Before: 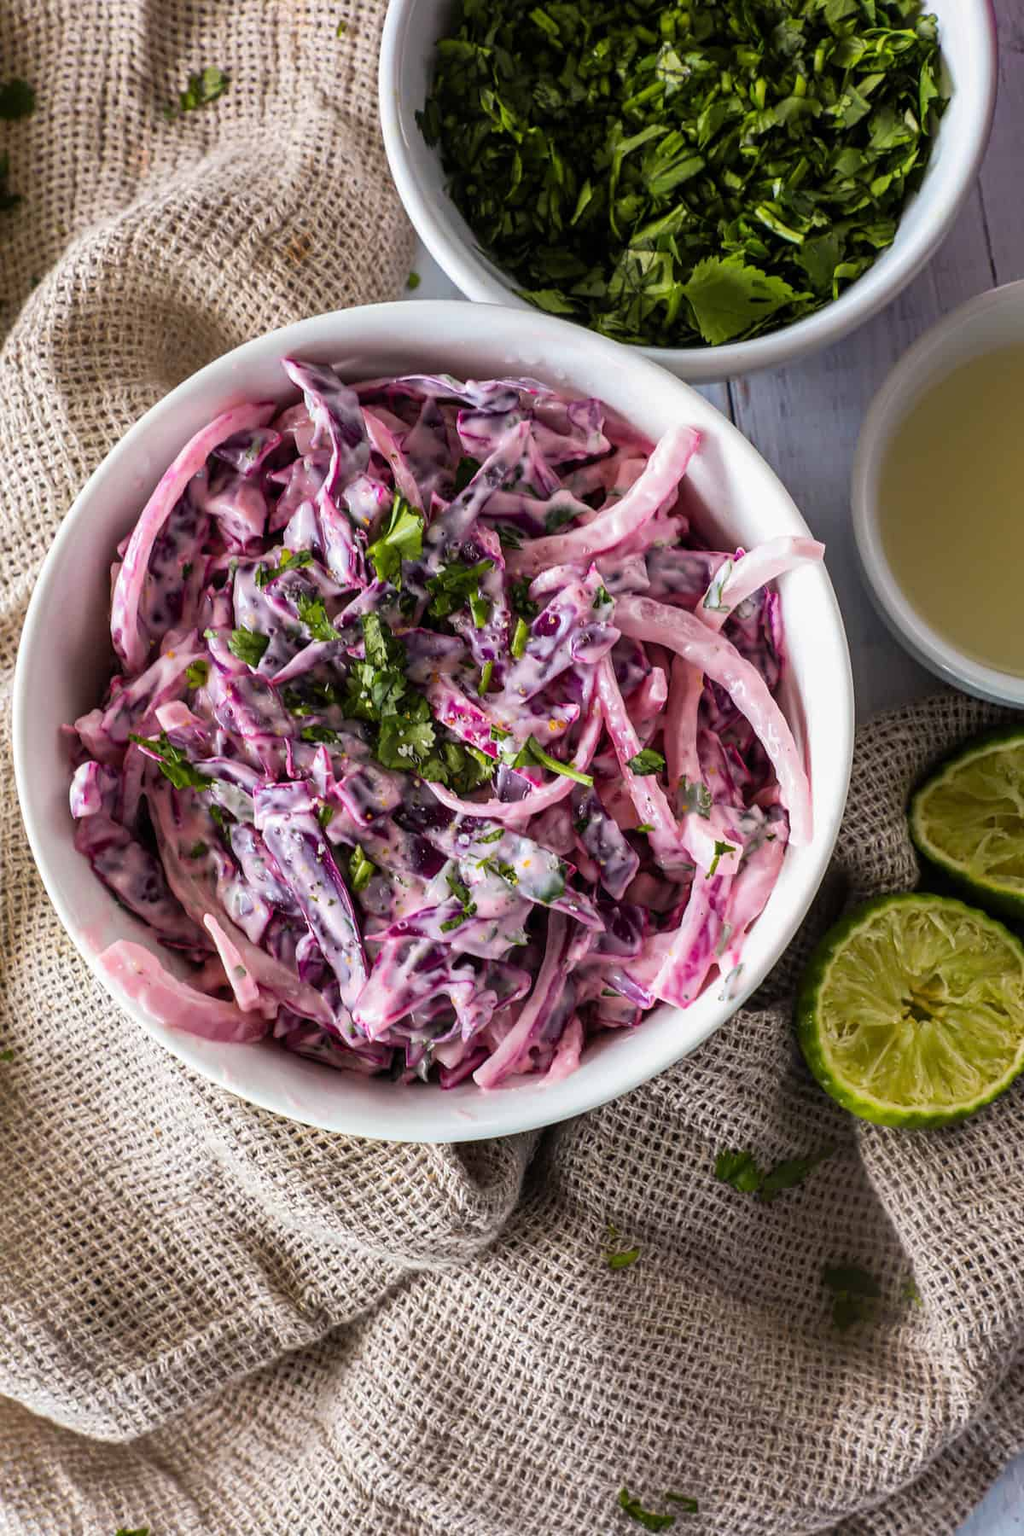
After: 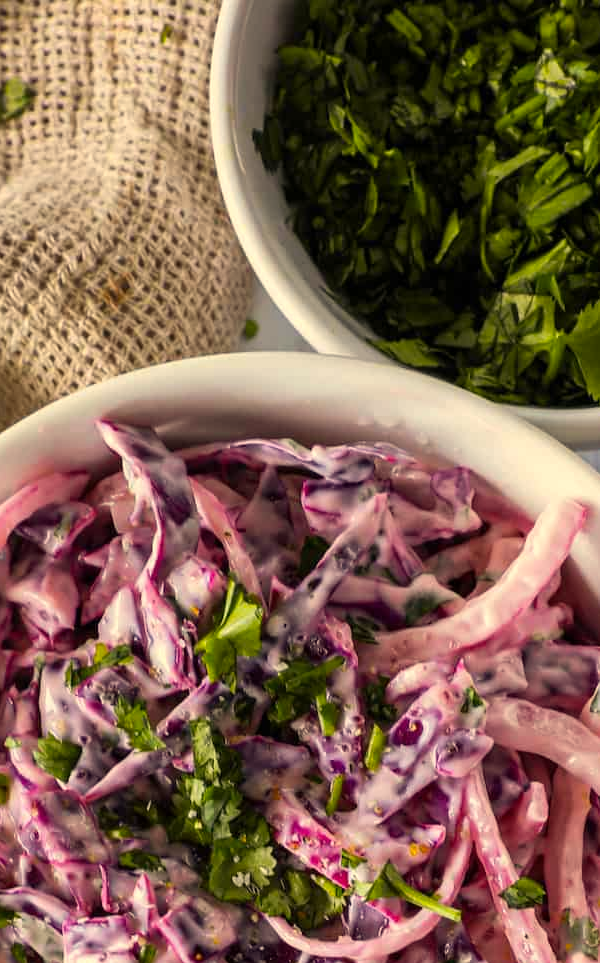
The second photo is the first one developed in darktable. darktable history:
crop: left 19.556%, right 30.401%, bottom 46.458%
color correction: highlights a* 2.72, highlights b* 22.8
